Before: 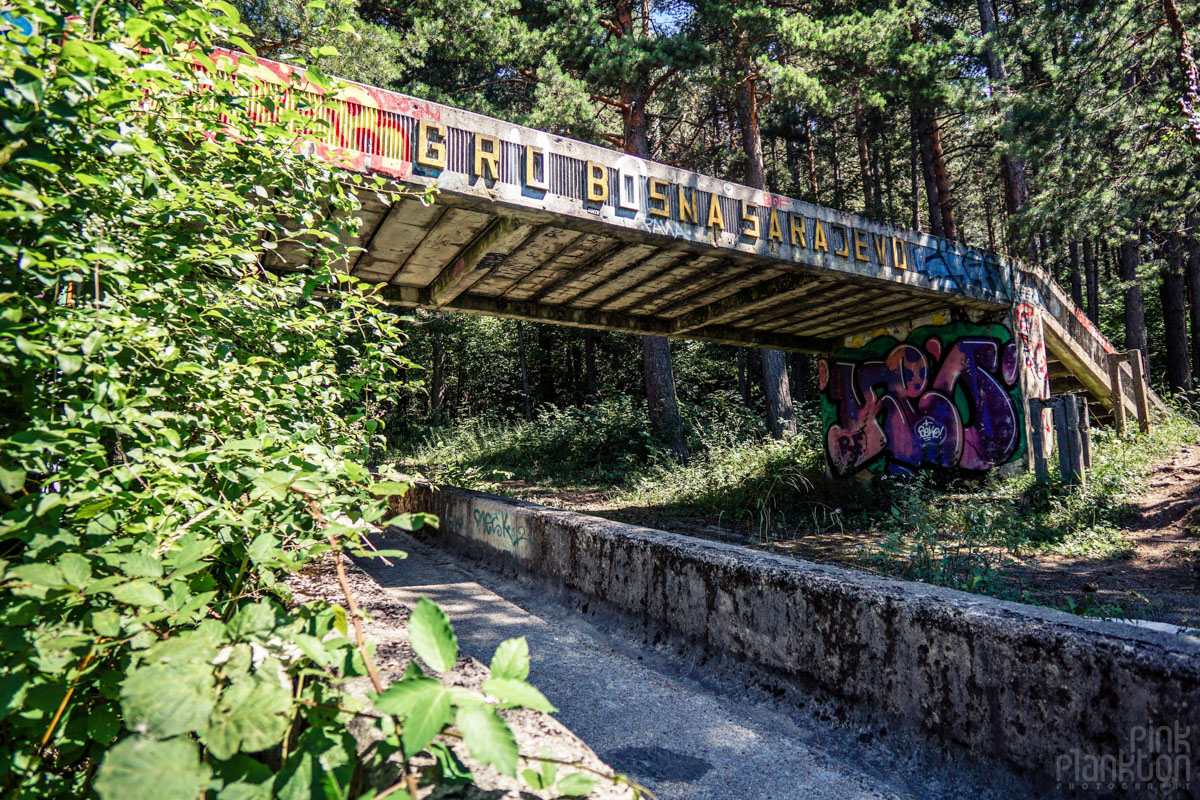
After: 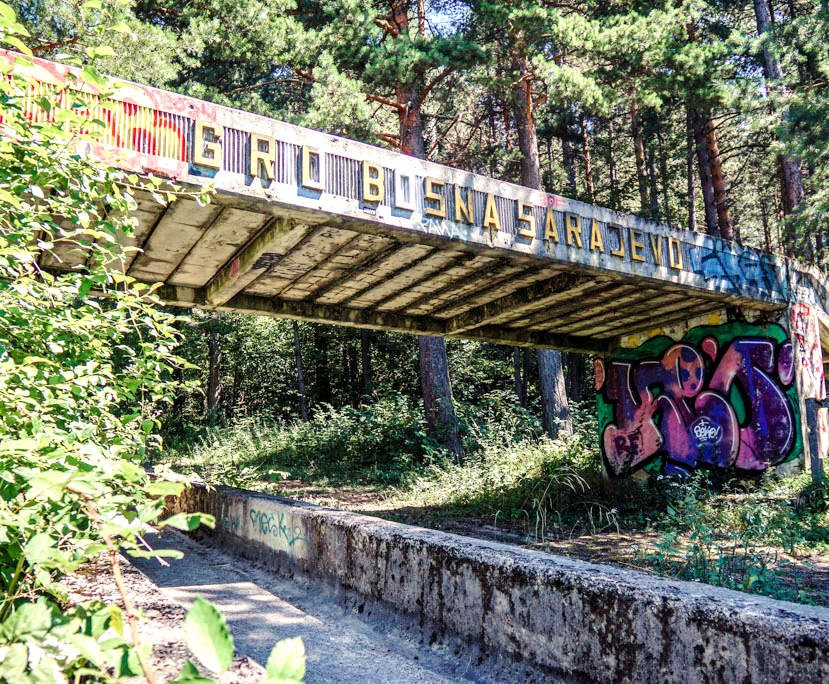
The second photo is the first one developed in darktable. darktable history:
base curve: curves: ch0 [(0, 0) (0.158, 0.273) (0.879, 0.895) (1, 1)], preserve colors none
crop: left 18.69%, right 12.2%, bottom 14.412%
velvia: strength 15.48%
exposure: black level correction 0.001, exposure 0.499 EV, compensate highlight preservation false
